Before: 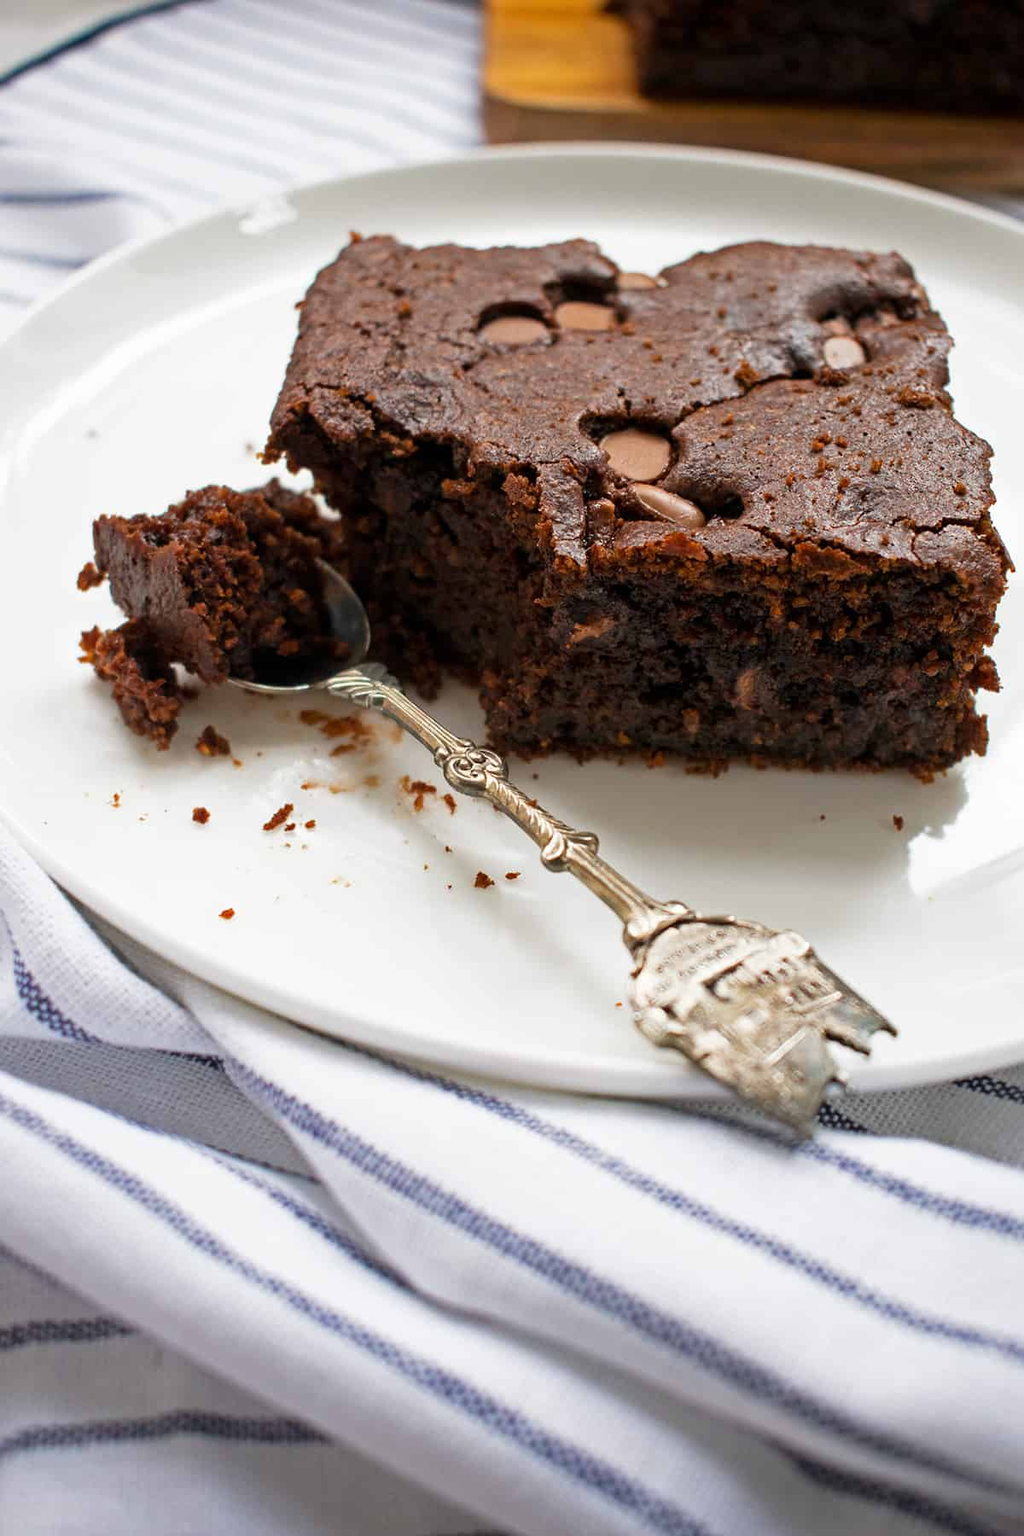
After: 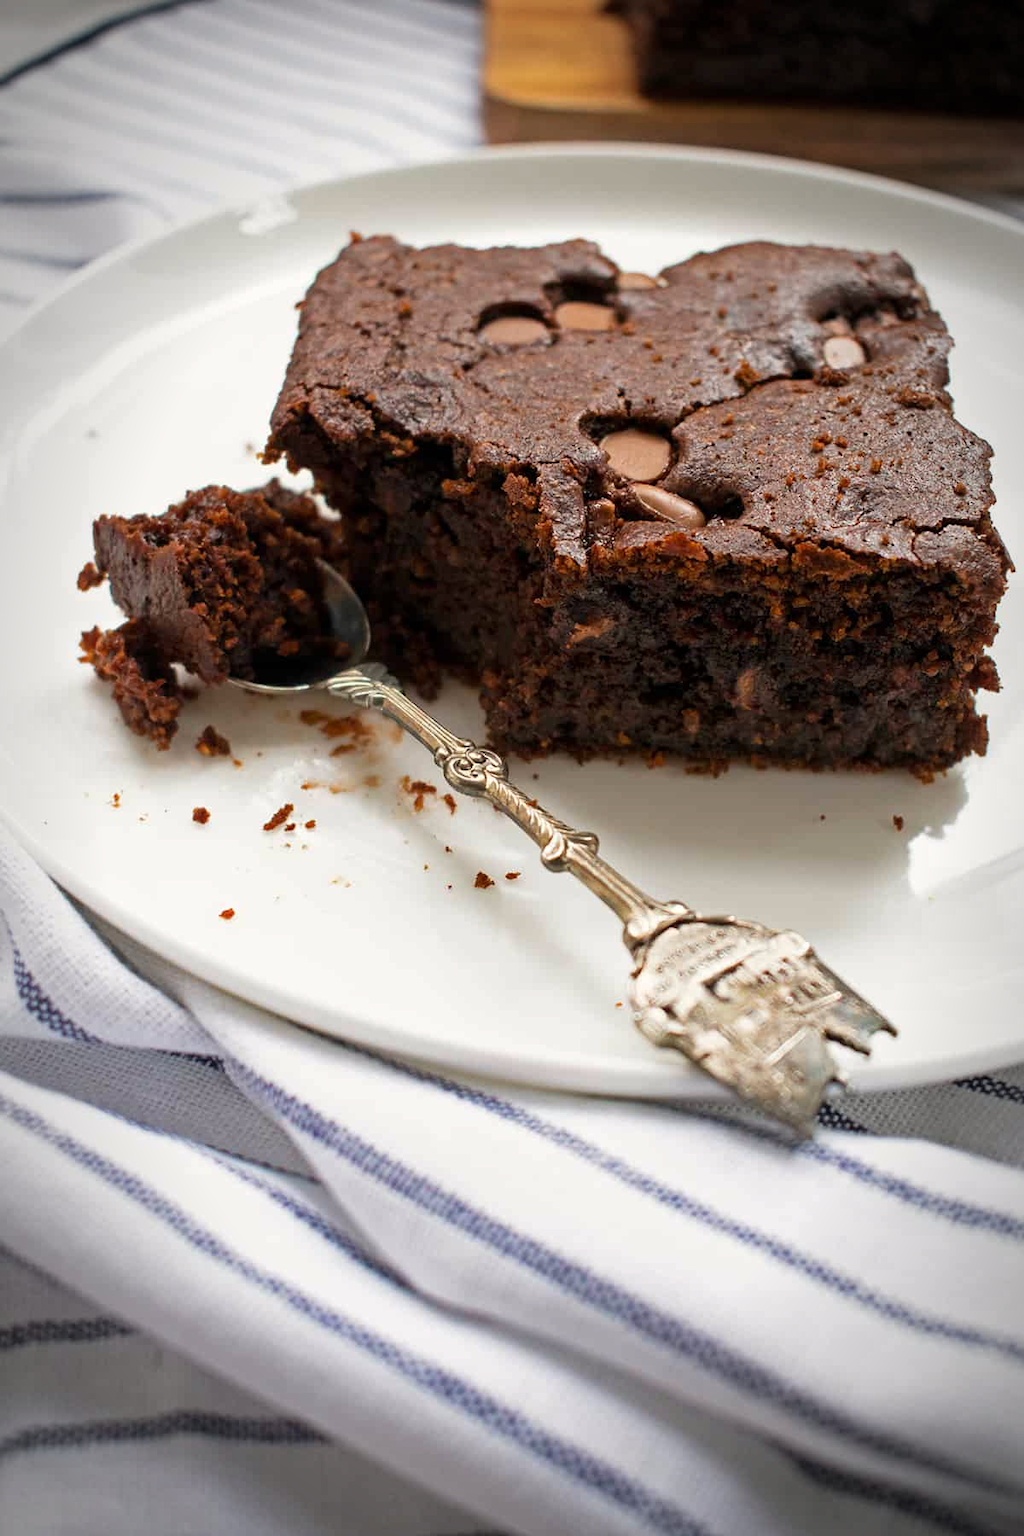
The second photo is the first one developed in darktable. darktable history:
white balance: red 1.009, blue 0.985
vignetting: automatic ratio true
